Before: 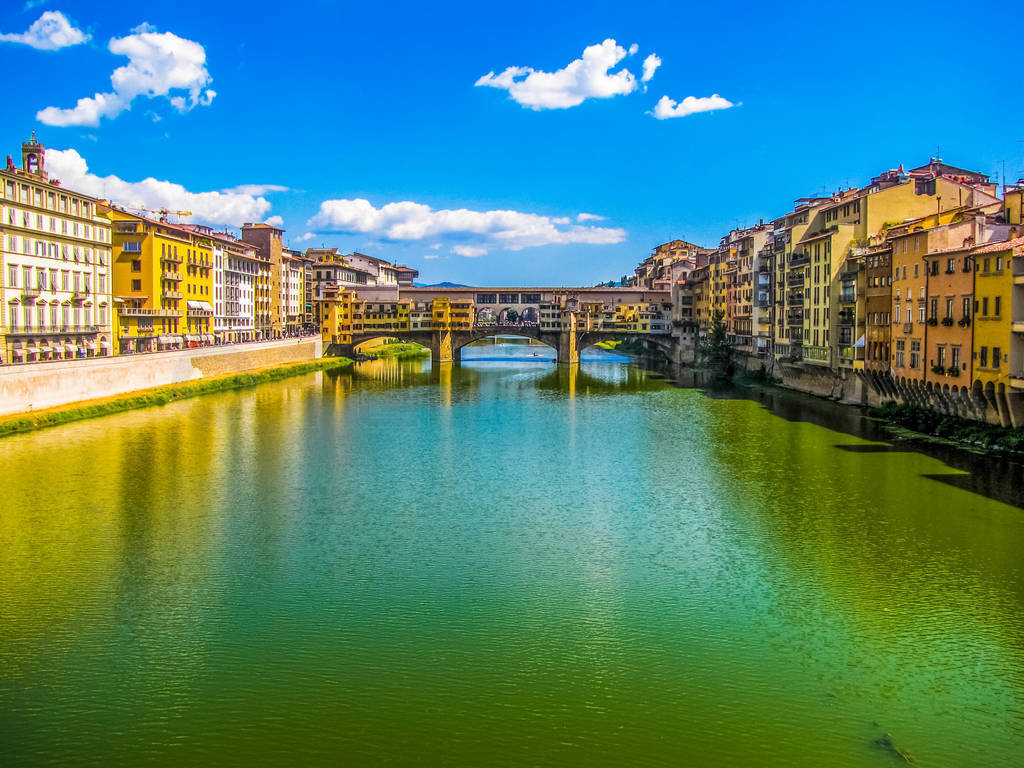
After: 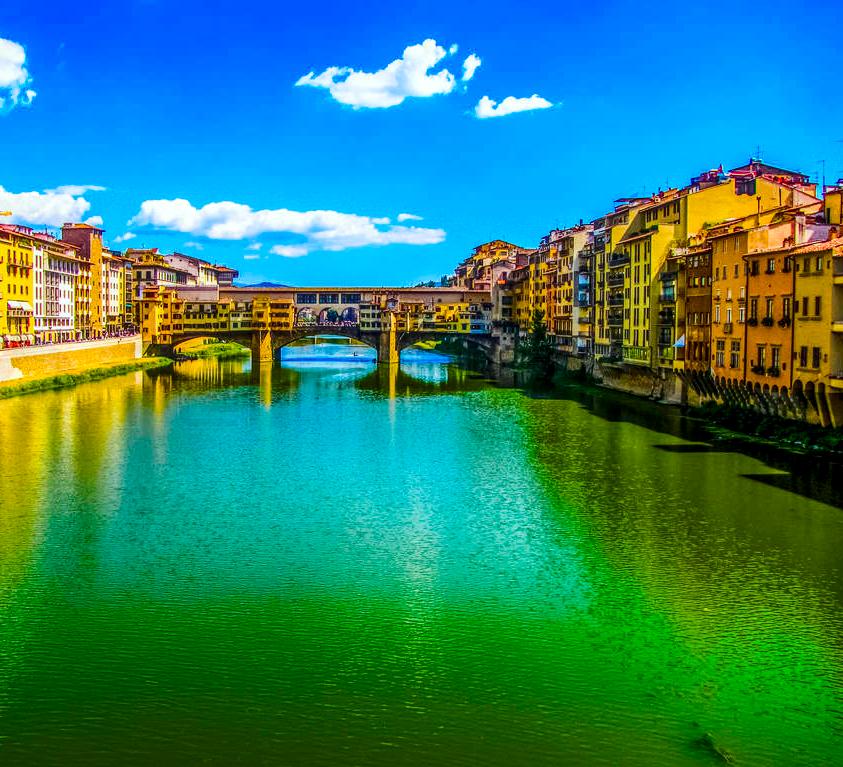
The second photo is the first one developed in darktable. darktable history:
local contrast: detail 118%
crop: left 17.622%, bottom 0.041%
contrast brightness saturation: contrast 0.197, brightness -0.105, saturation 0.104
color balance rgb: linear chroma grading › global chroma 18.738%, perceptual saturation grading › global saturation 39.418%, perceptual saturation grading › highlights -25.884%, perceptual saturation grading › mid-tones 34.751%, perceptual saturation grading › shadows 35.305%, perceptual brilliance grading › mid-tones 9.71%, perceptual brilliance grading › shadows 15.088%
color calibration: illuminant Planckian (black body), x 0.352, y 0.353, temperature 4822.07 K
